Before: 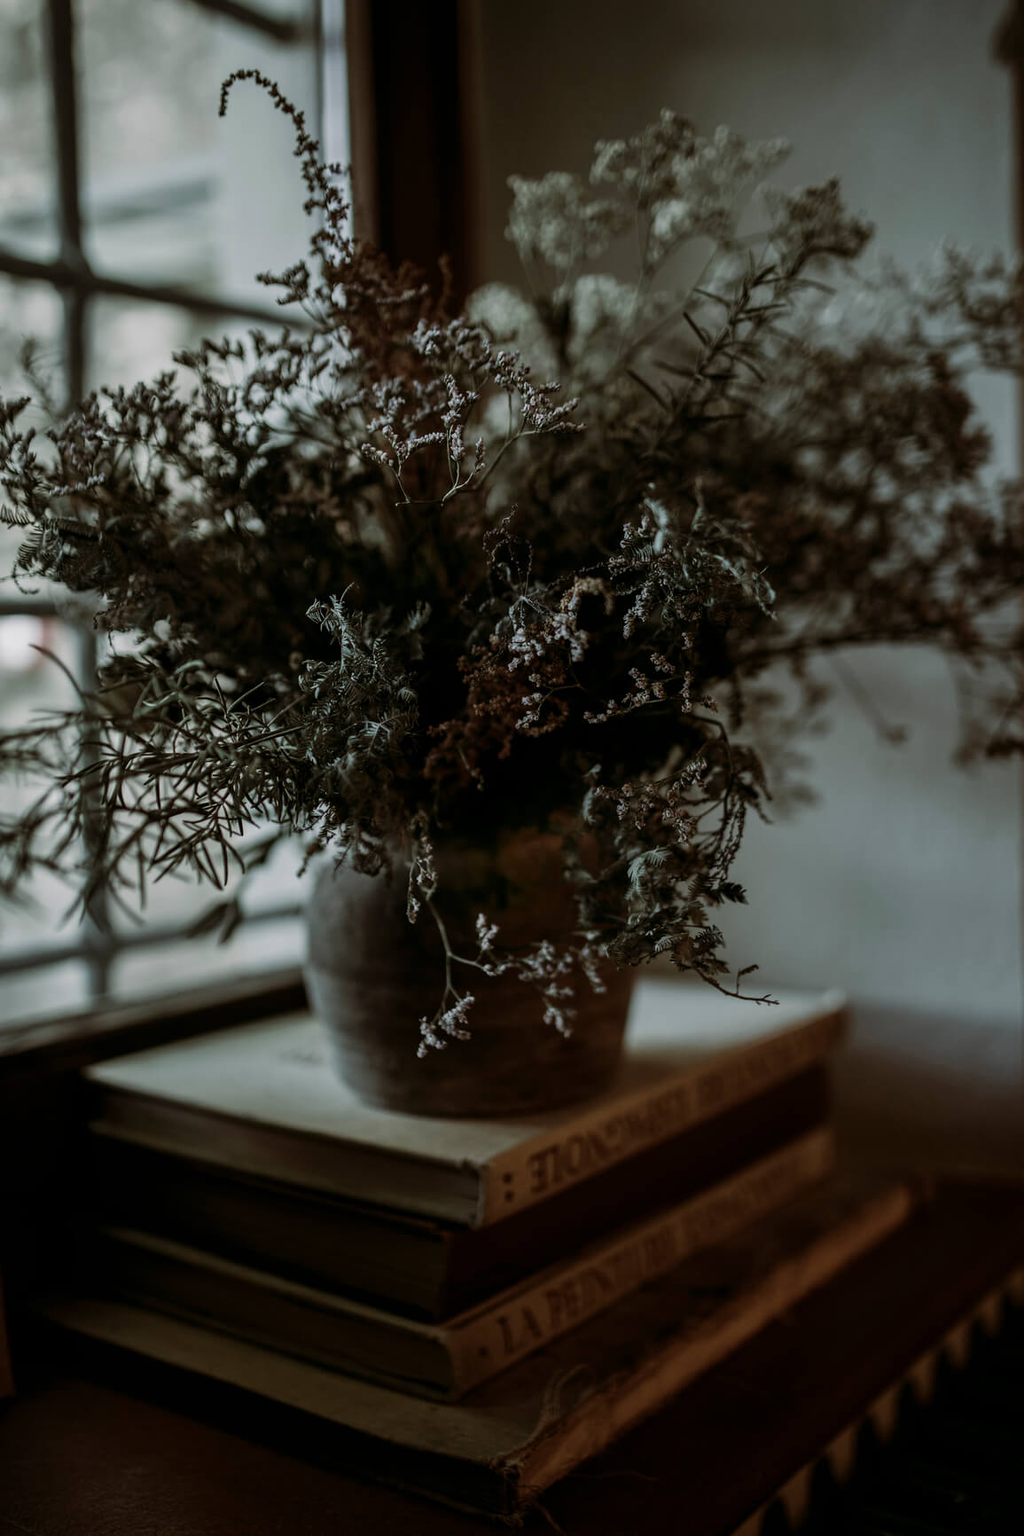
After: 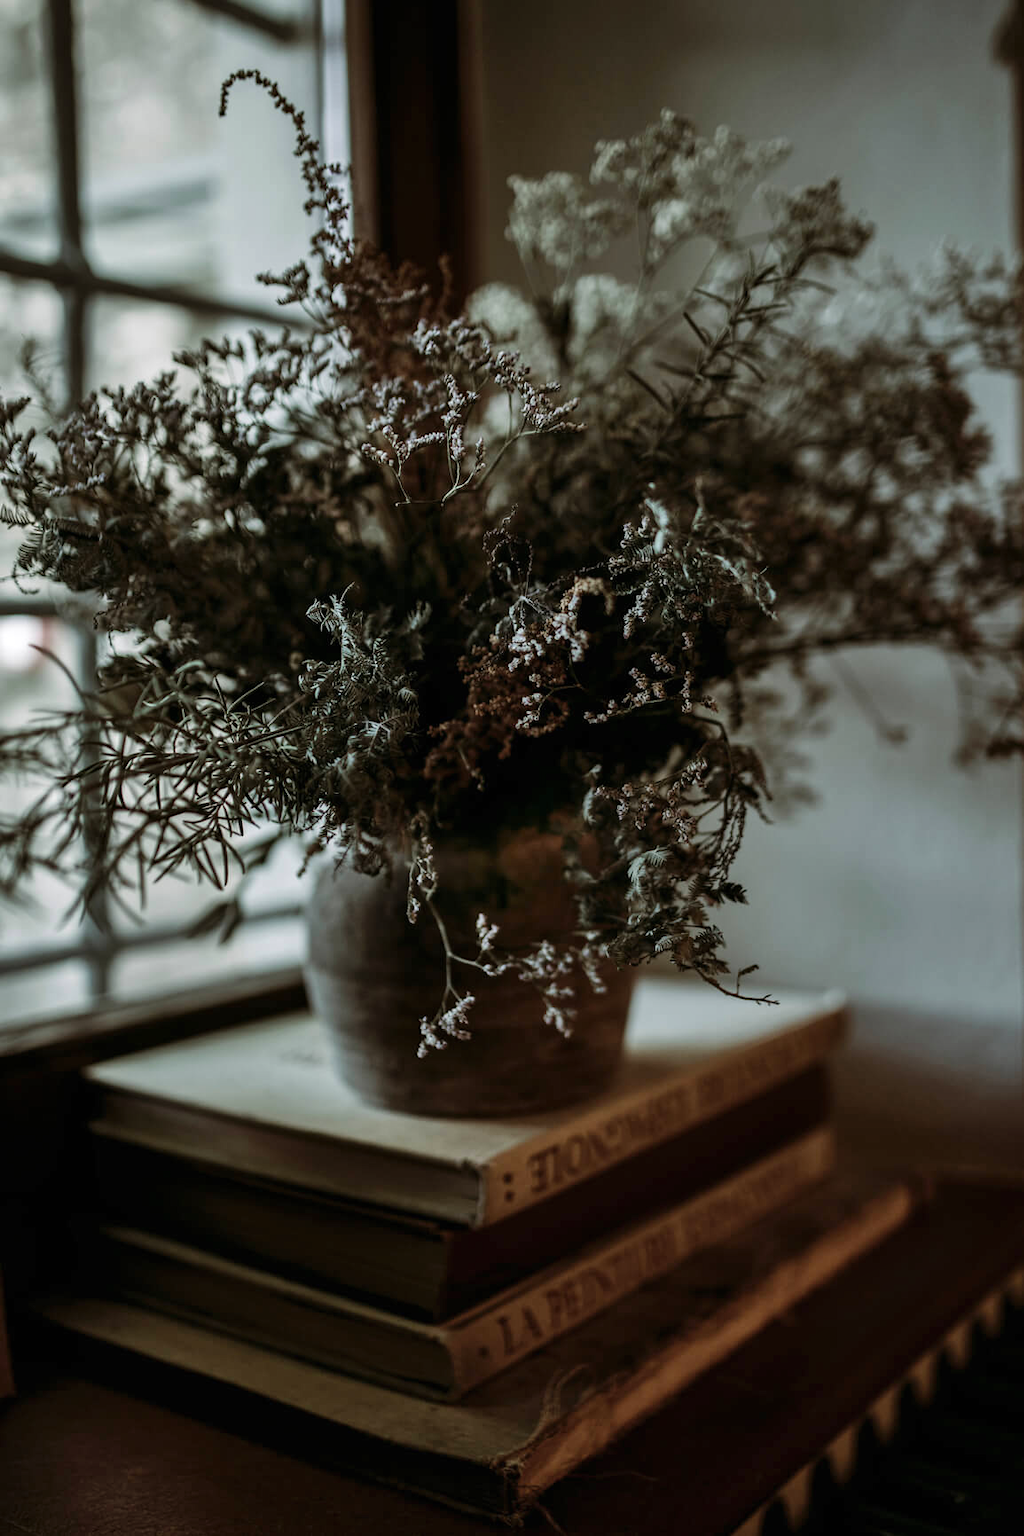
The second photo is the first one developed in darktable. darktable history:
shadows and highlights: shadows 32, highlights -32, soften with gaussian
exposure: black level correction 0, exposure 0.4 EV, compensate exposure bias true, compensate highlight preservation false
